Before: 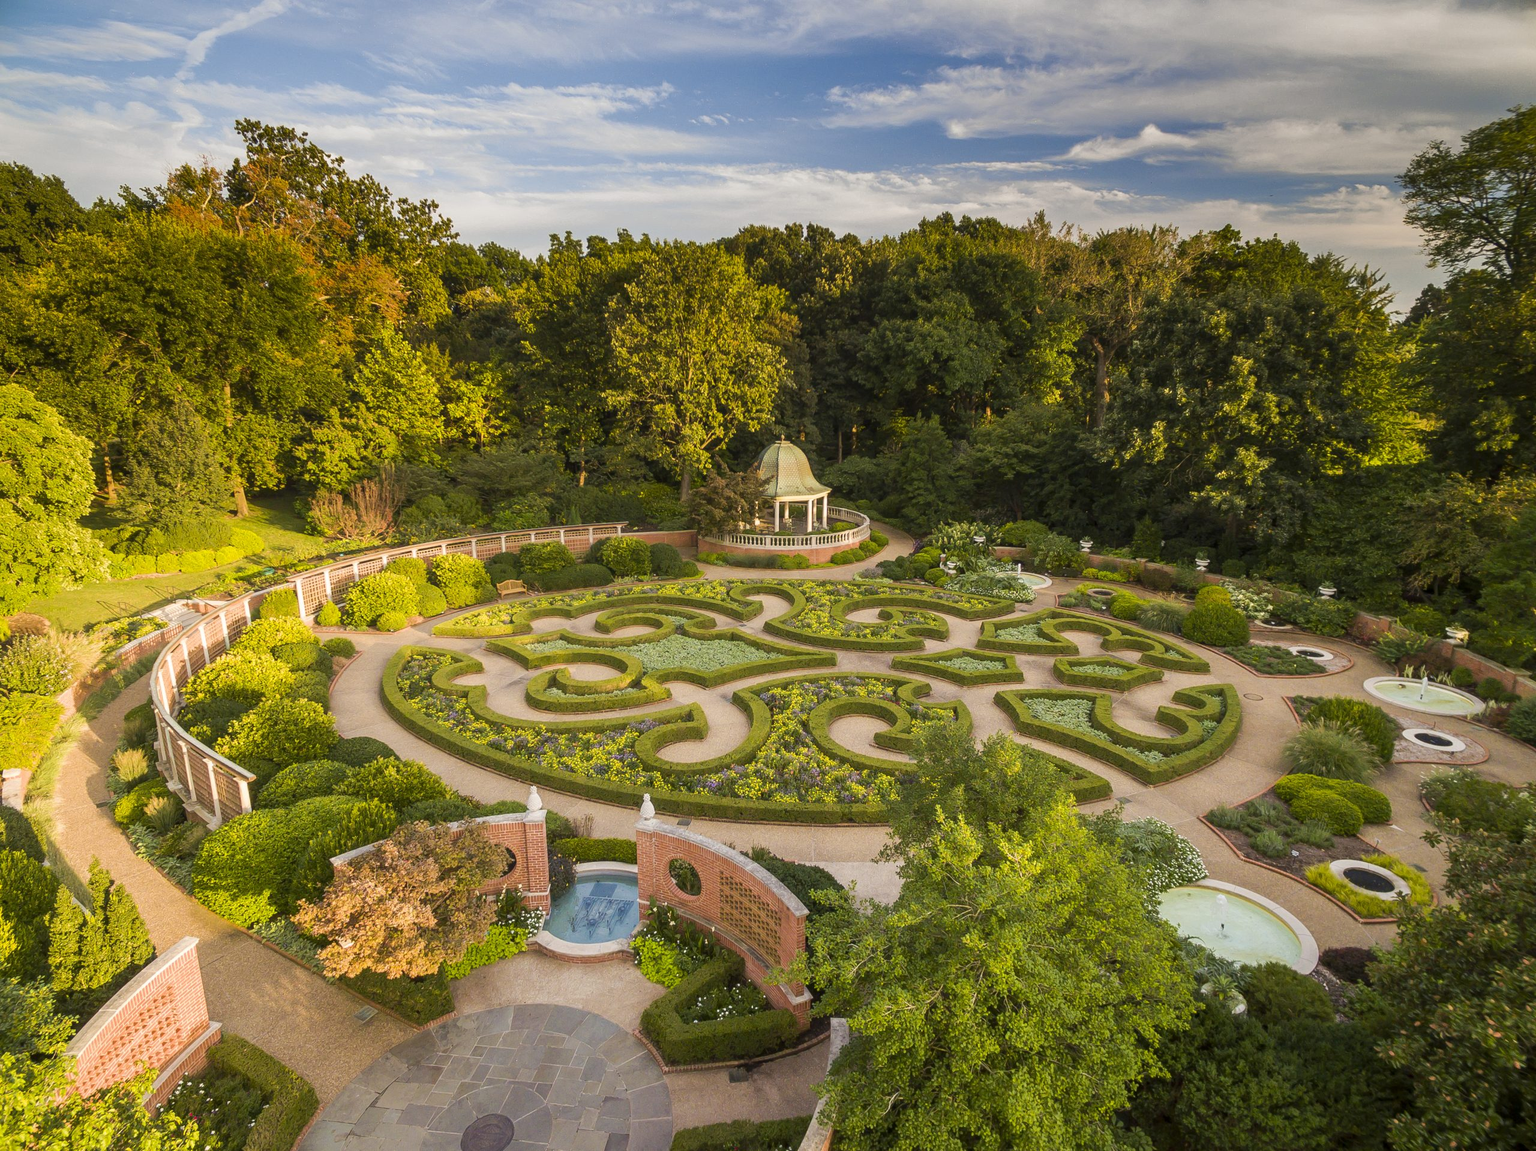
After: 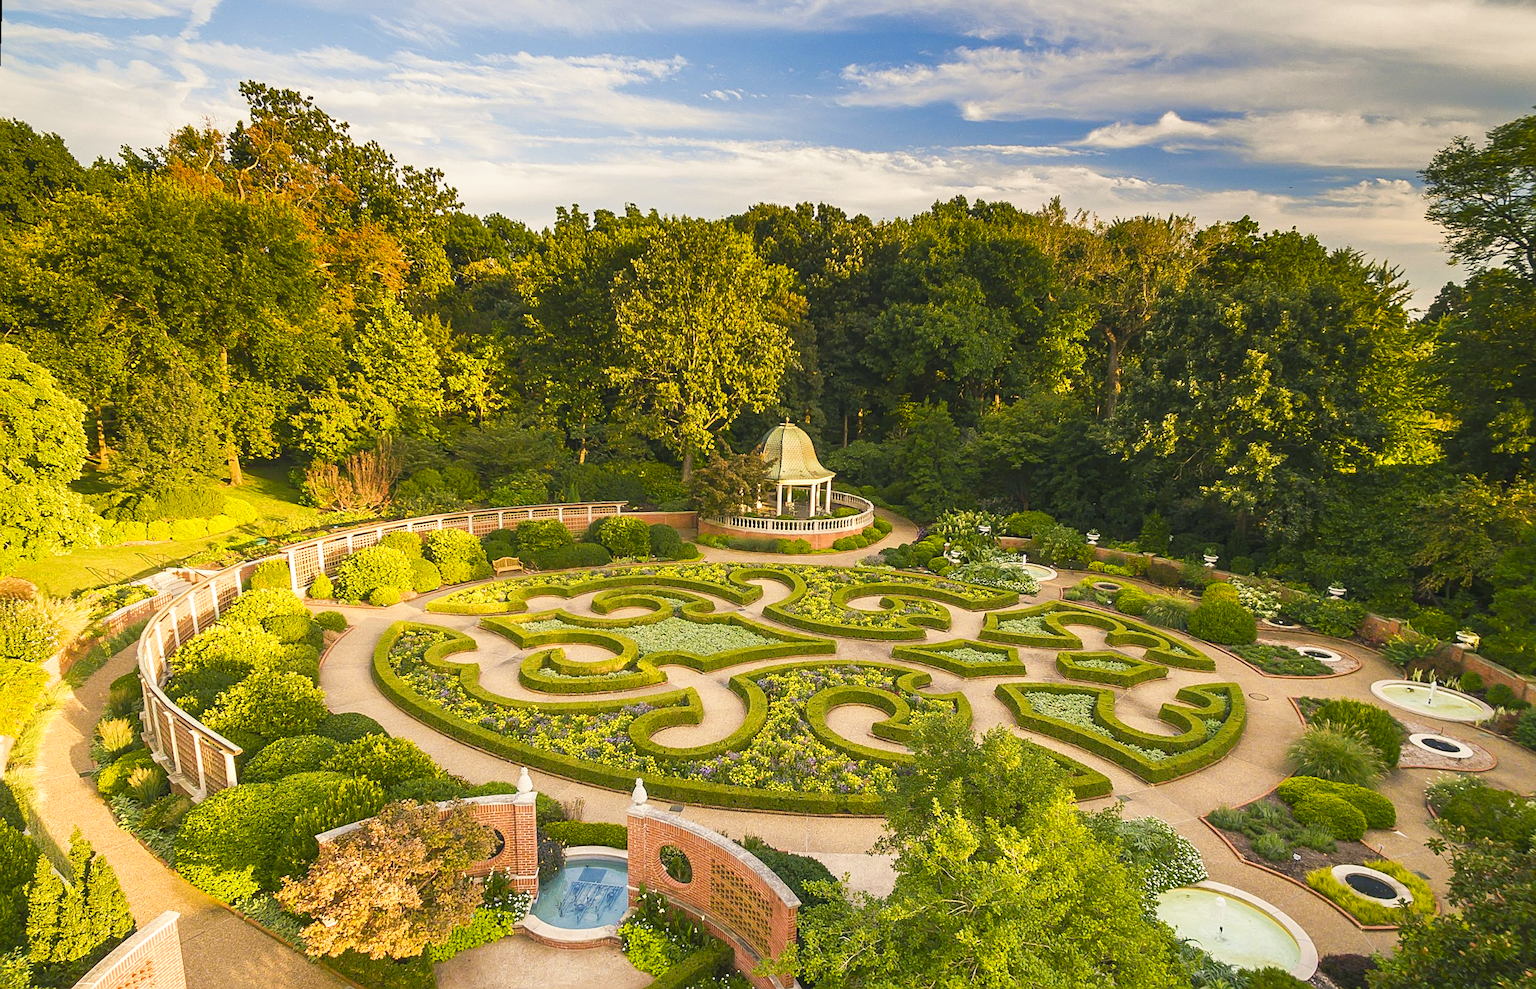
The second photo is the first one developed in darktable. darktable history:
crop and rotate: top 0%, bottom 11.49%
base curve: curves: ch0 [(0, 0) (0.688, 0.865) (1, 1)], preserve colors none
sharpen: on, module defaults
color balance rgb: shadows lift › chroma 2%, shadows lift › hue 219.6°, power › hue 313.2°, highlights gain › chroma 3%, highlights gain › hue 75.6°, global offset › luminance 0.5%, perceptual saturation grading › global saturation 15.33%, perceptual saturation grading › highlights -19.33%, perceptual saturation grading › shadows 20%, global vibrance 20%
rotate and perspective: rotation 1.57°, crop left 0.018, crop right 0.982, crop top 0.039, crop bottom 0.961
